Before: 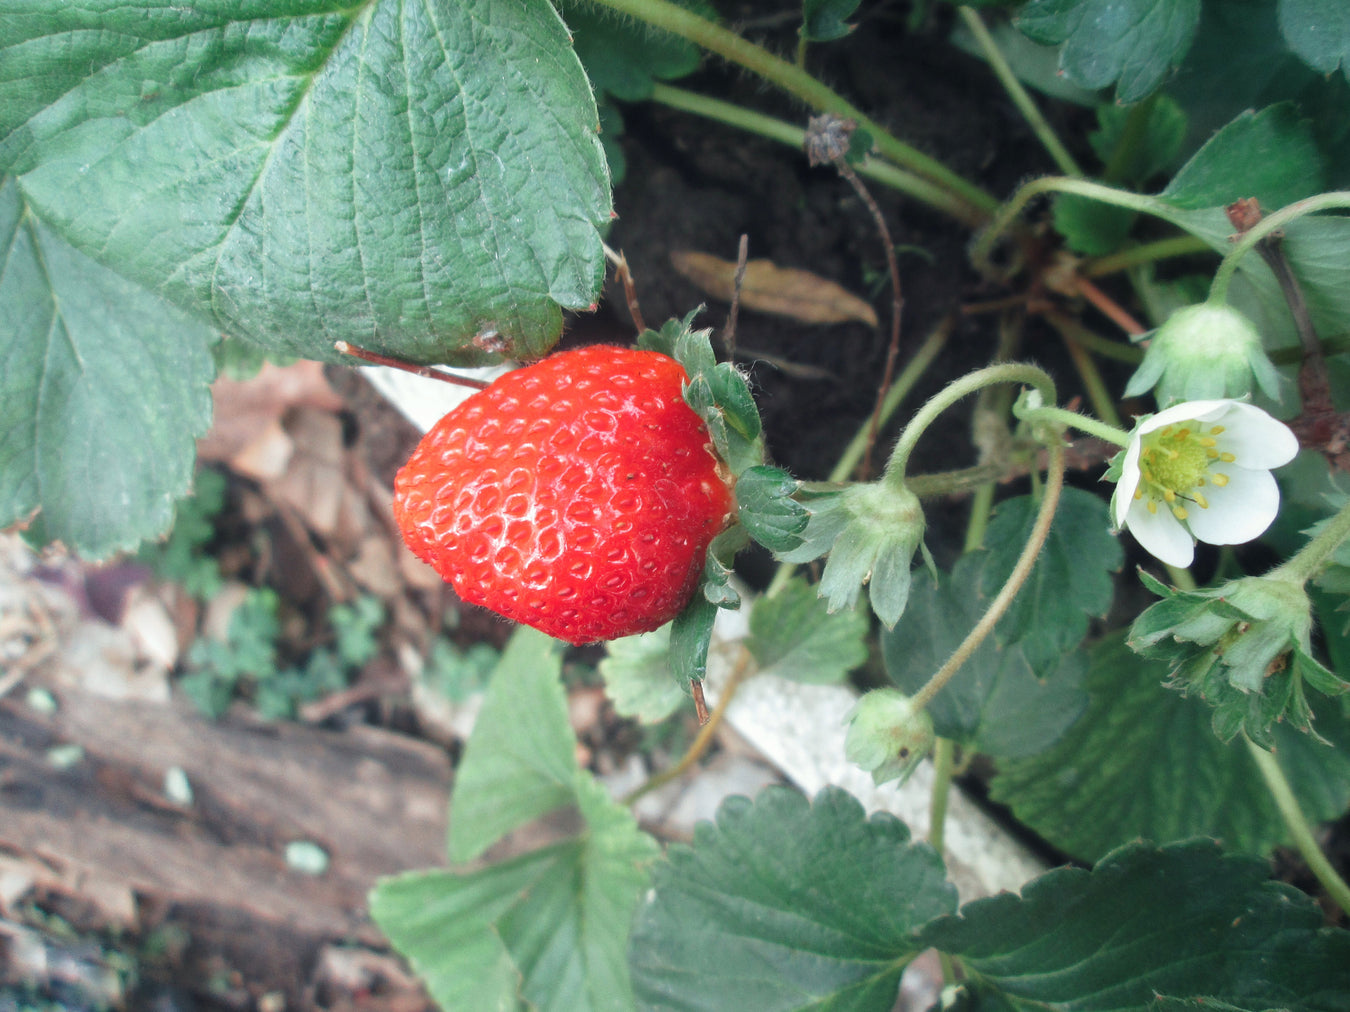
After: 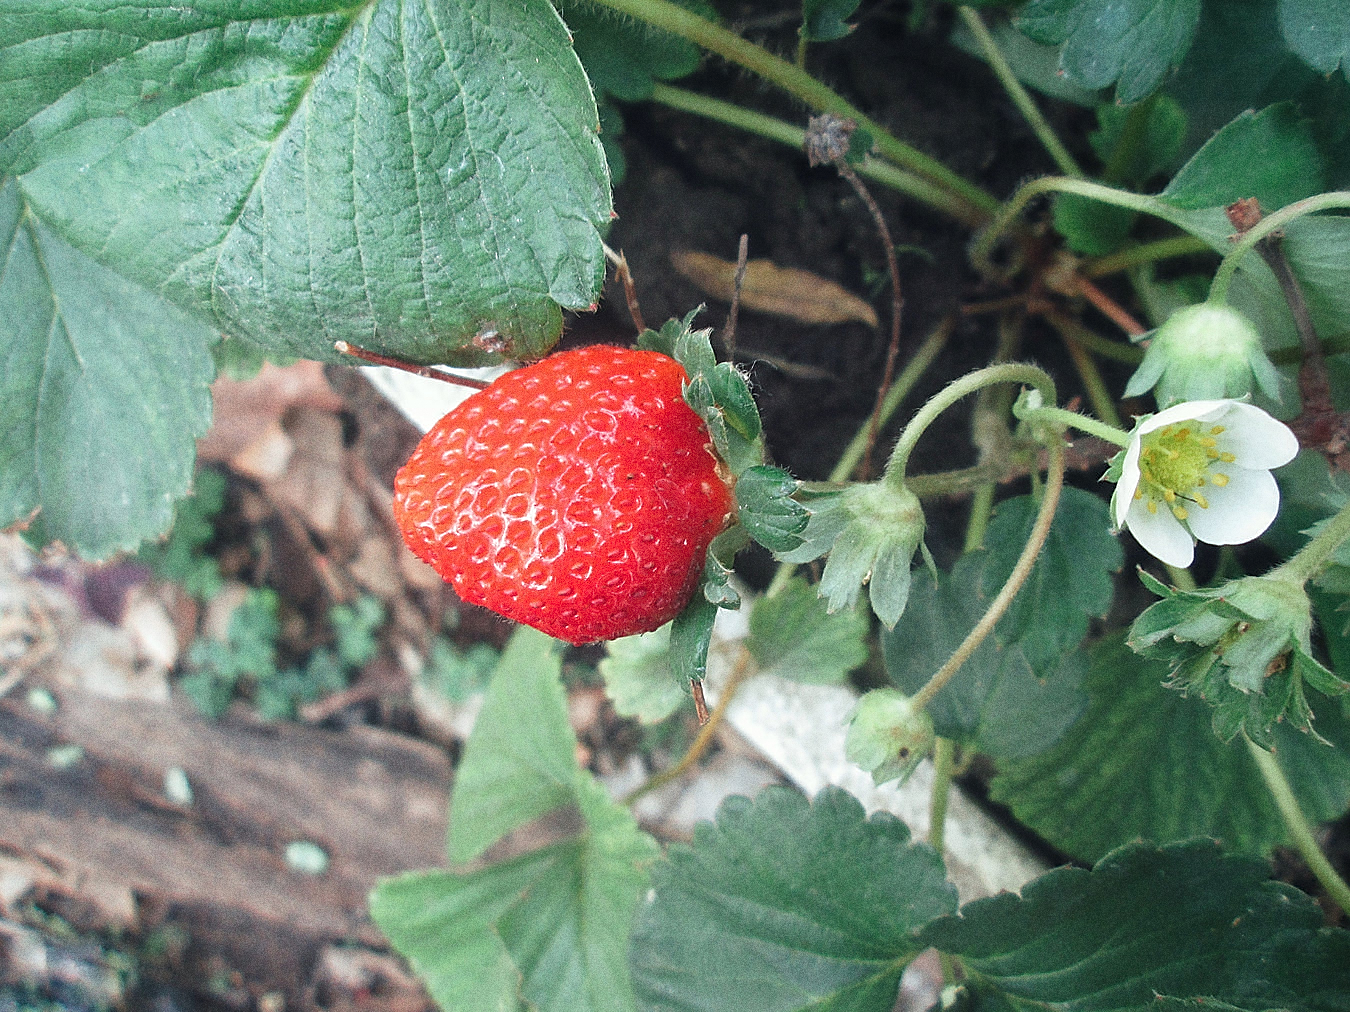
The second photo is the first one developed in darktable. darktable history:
exposure: black level correction 0, compensate exposure bias true, compensate highlight preservation false
sharpen: radius 1.4, amount 1.25, threshold 0.7
grain: coarseness 0.09 ISO, strength 40%
